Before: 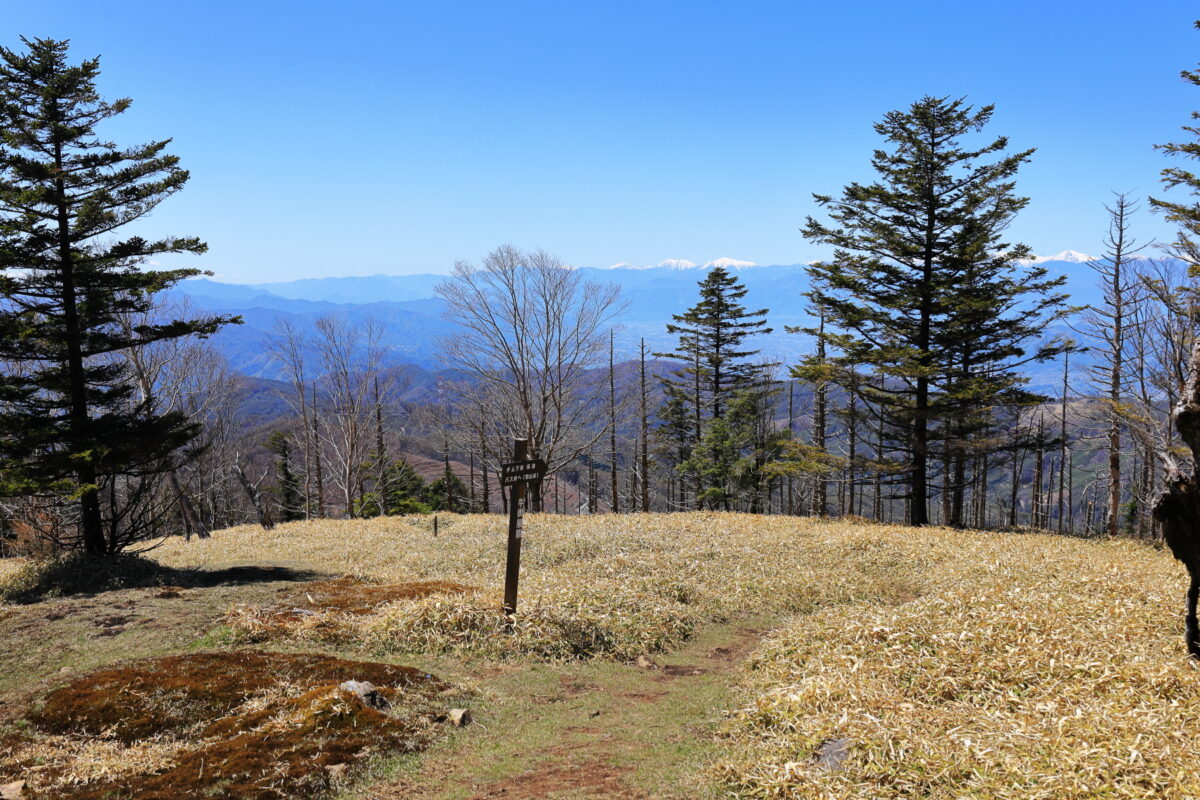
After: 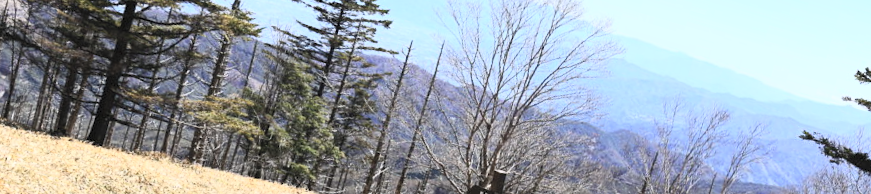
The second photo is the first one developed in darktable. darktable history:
contrast brightness saturation: contrast 0.43, brightness 0.56, saturation -0.19
crop and rotate: angle 16.12°, top 30.835%, bottom 35.653%
